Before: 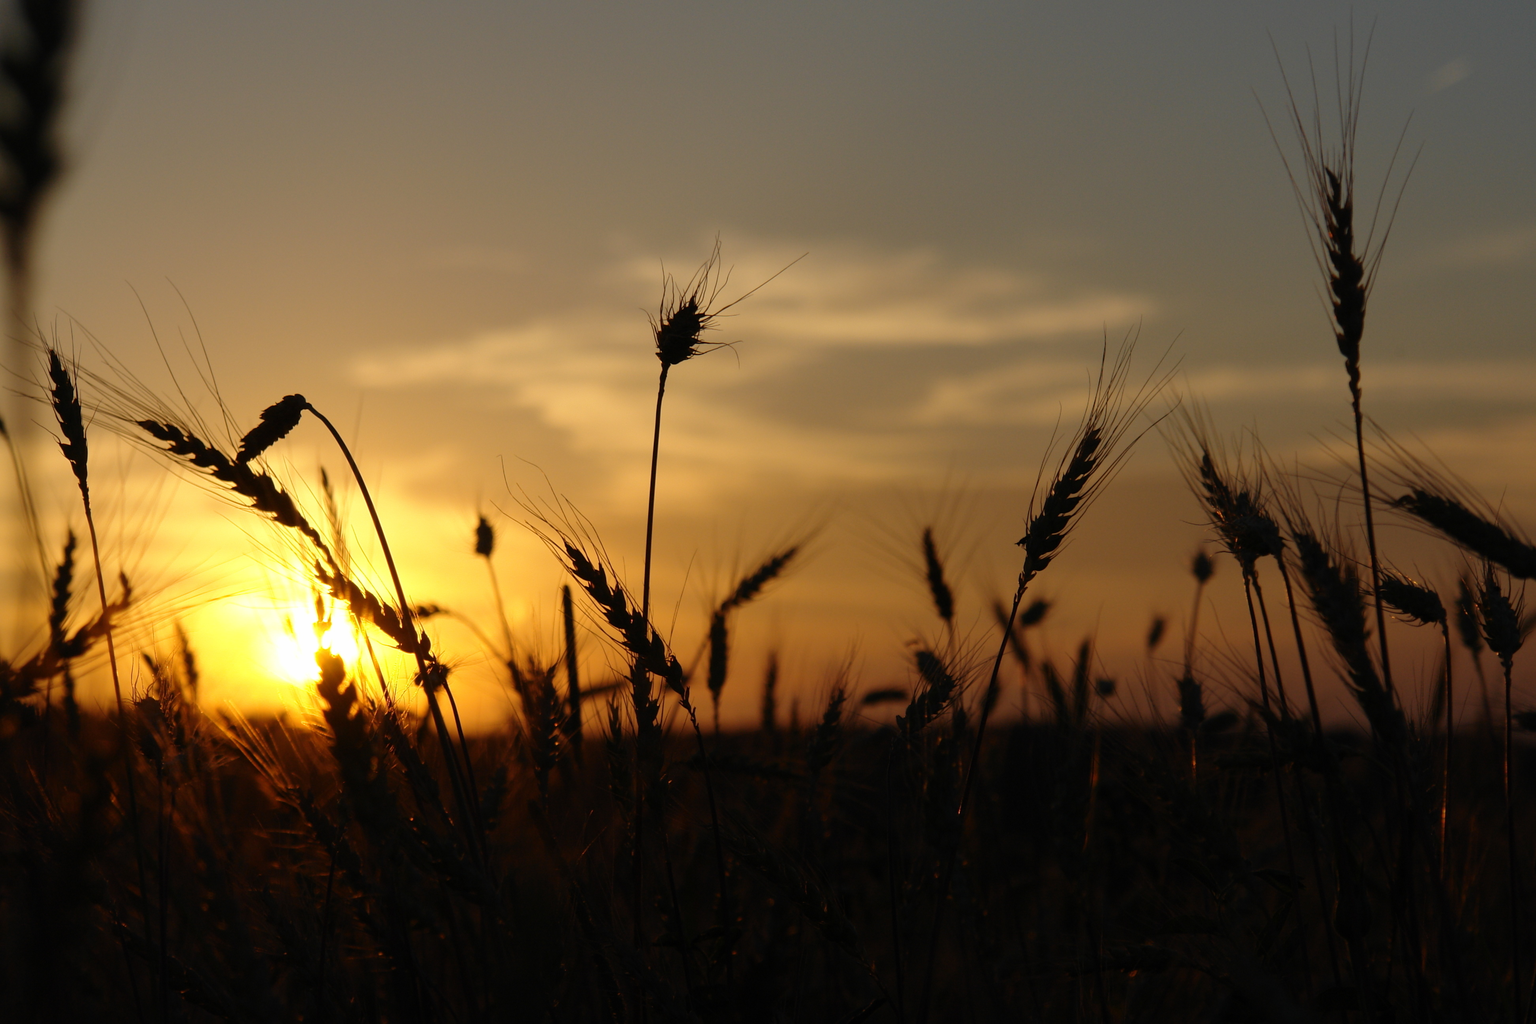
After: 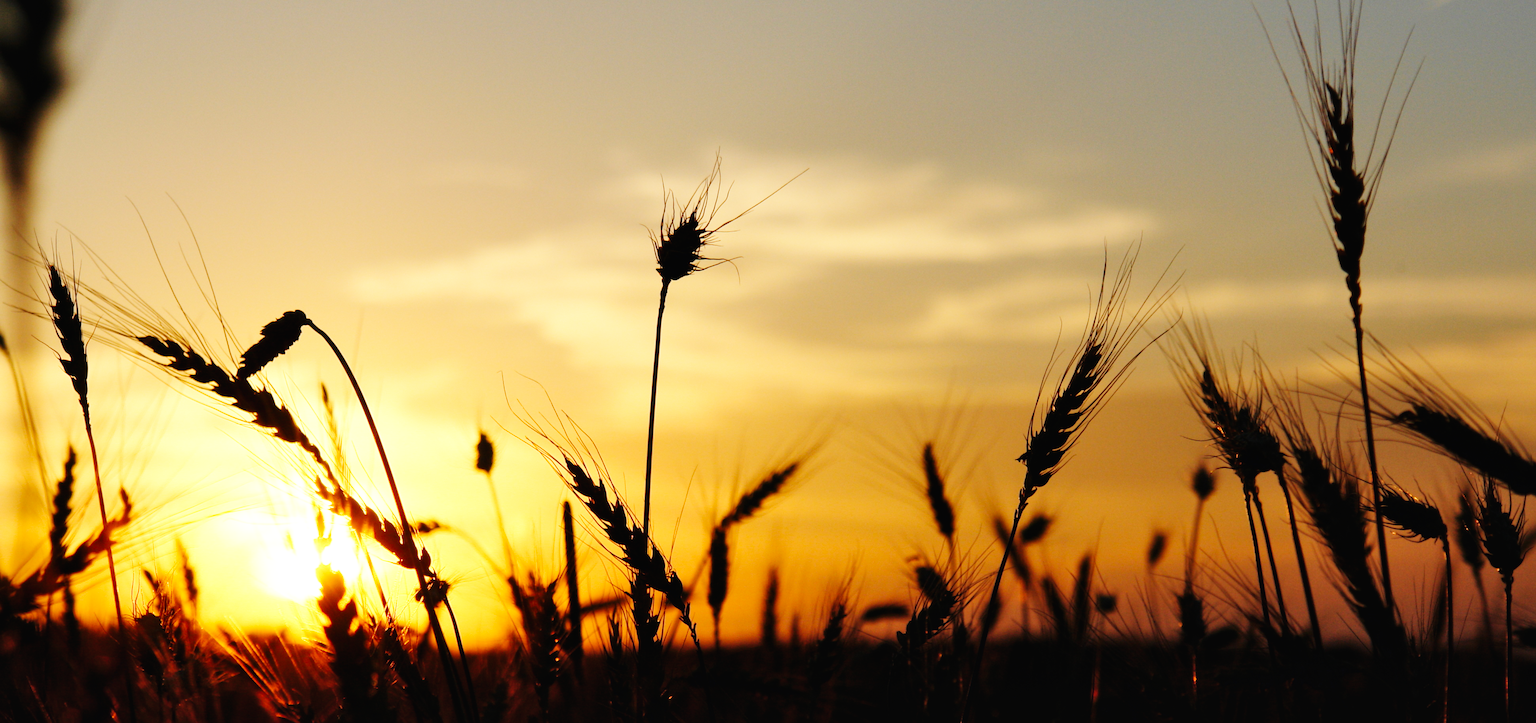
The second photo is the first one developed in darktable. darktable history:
crop and rotate: top 8.293%, bottom 20.996%
shadows and highlights: shadows 30.86, highlights 0, soften with gaussian
base curve: curves: ch0 [(0, 0.003) (0.001, 0.002) (0.006, 0.004) (0.02, 0.022) (0.048, 0.086) (0.094, 0.234) (0.162, 0.431) (0.258, 0.629) (0.385, 0.8) (0.548, 0.918) (0.751, 0.988) (1, 1)], preserve colors none
